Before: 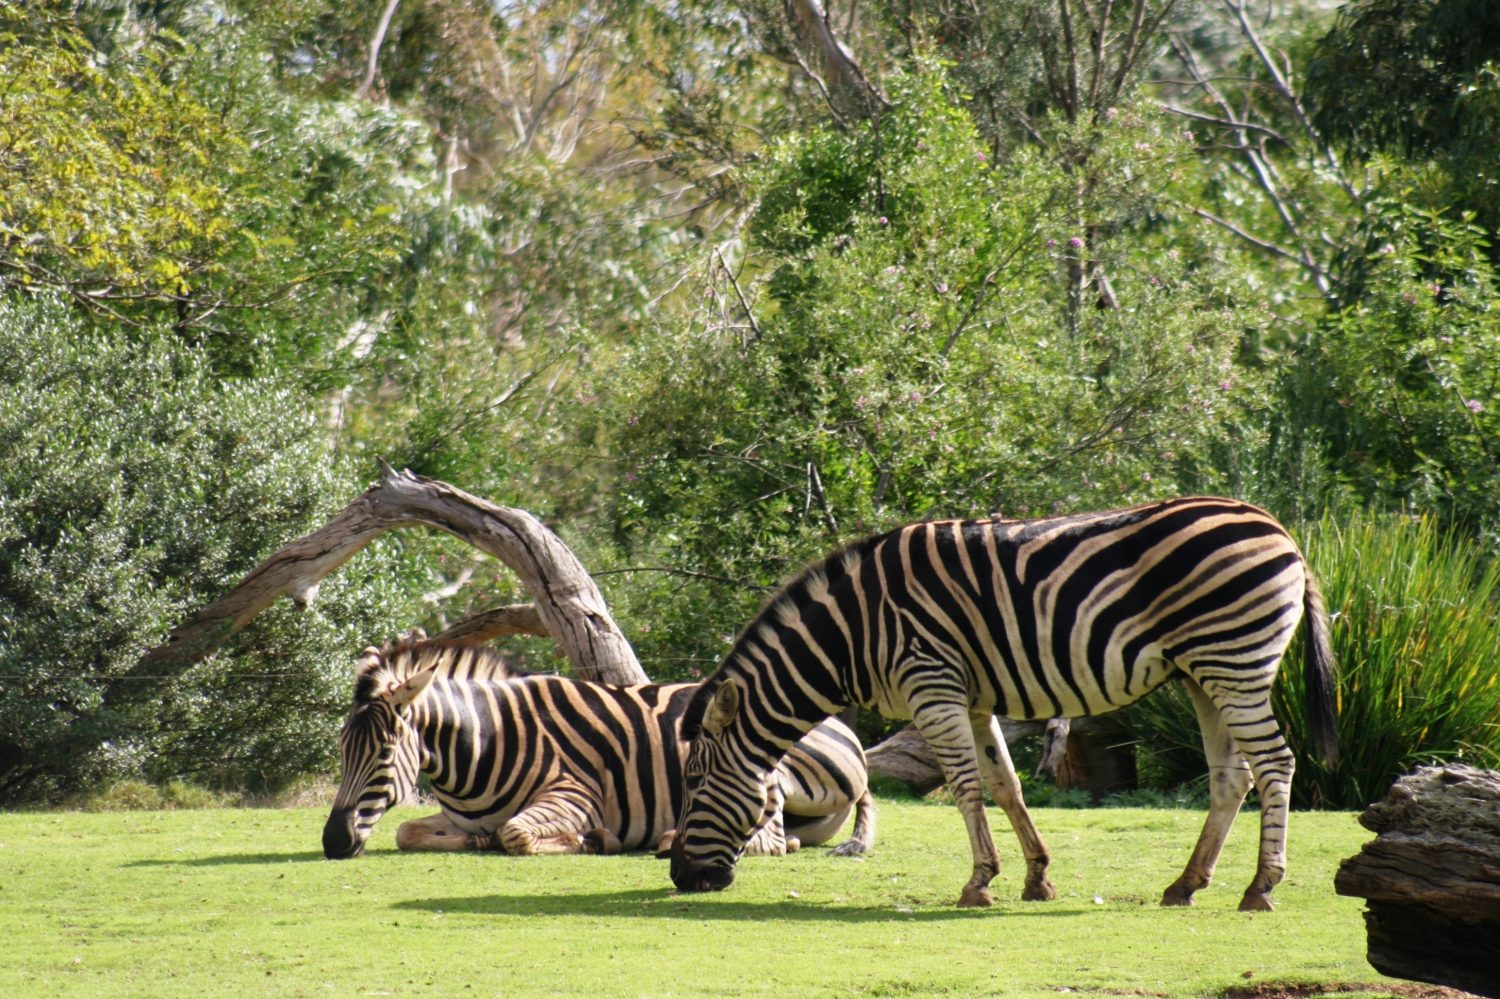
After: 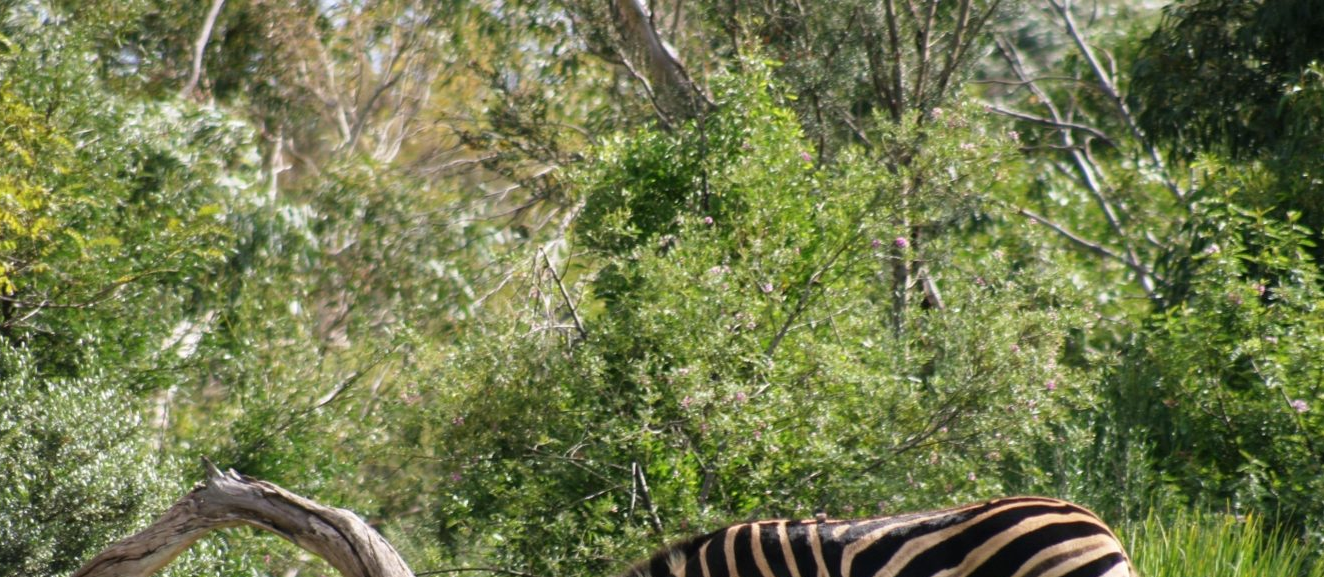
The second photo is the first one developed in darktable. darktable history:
crop and rotate: left 11.718%, bottom 42.225%
